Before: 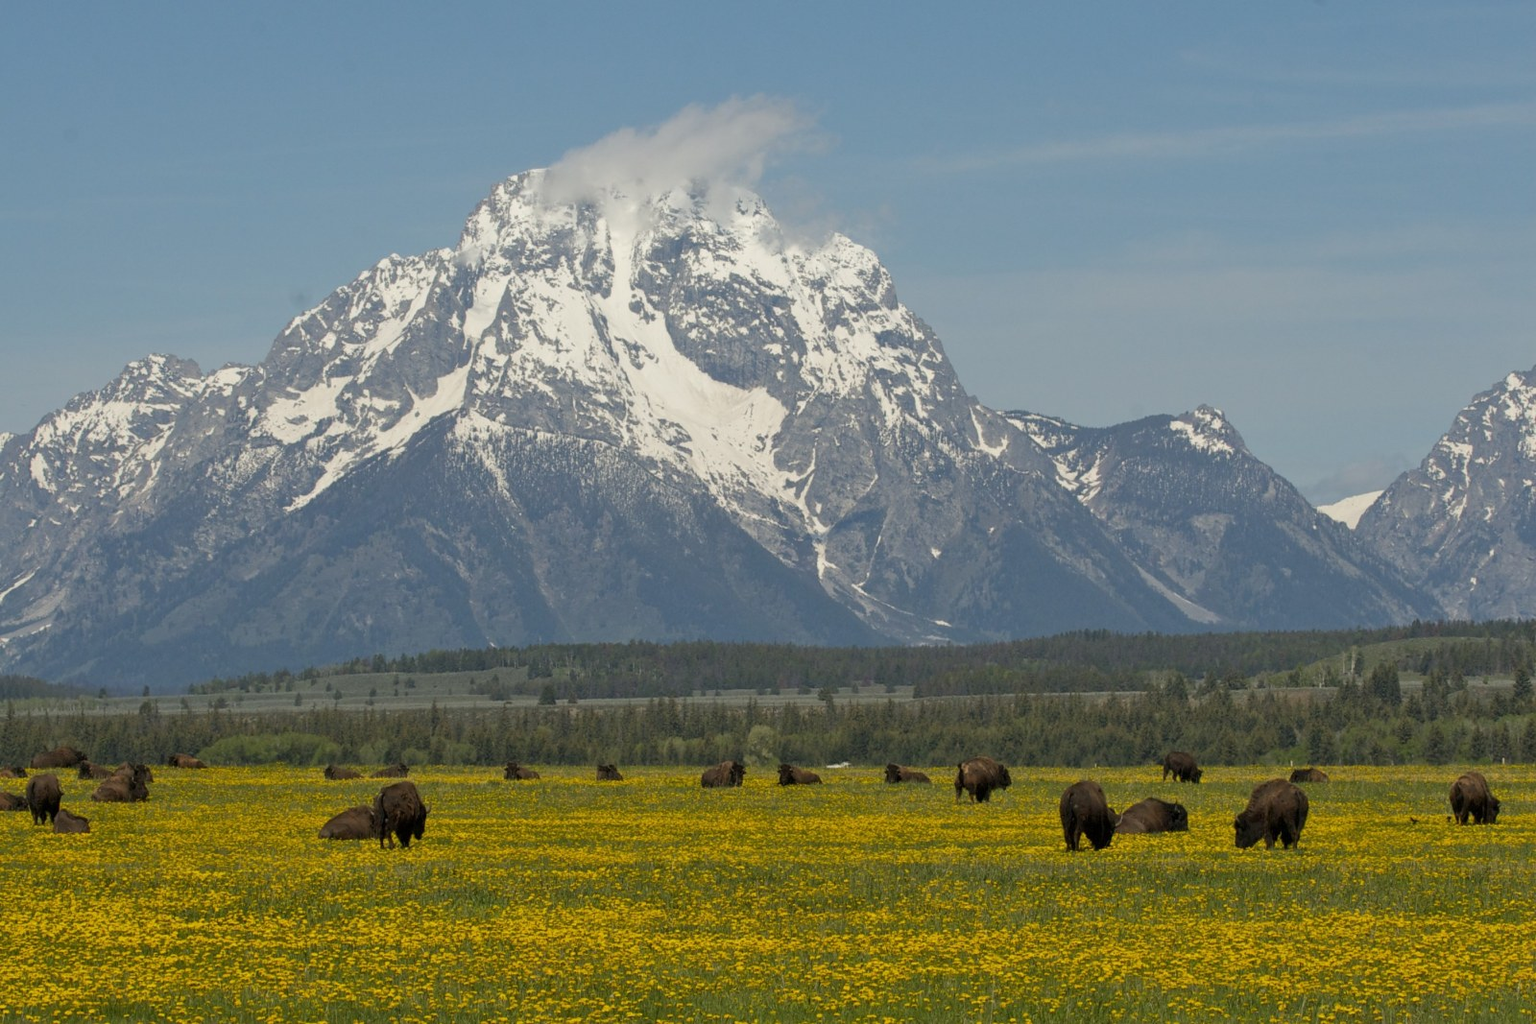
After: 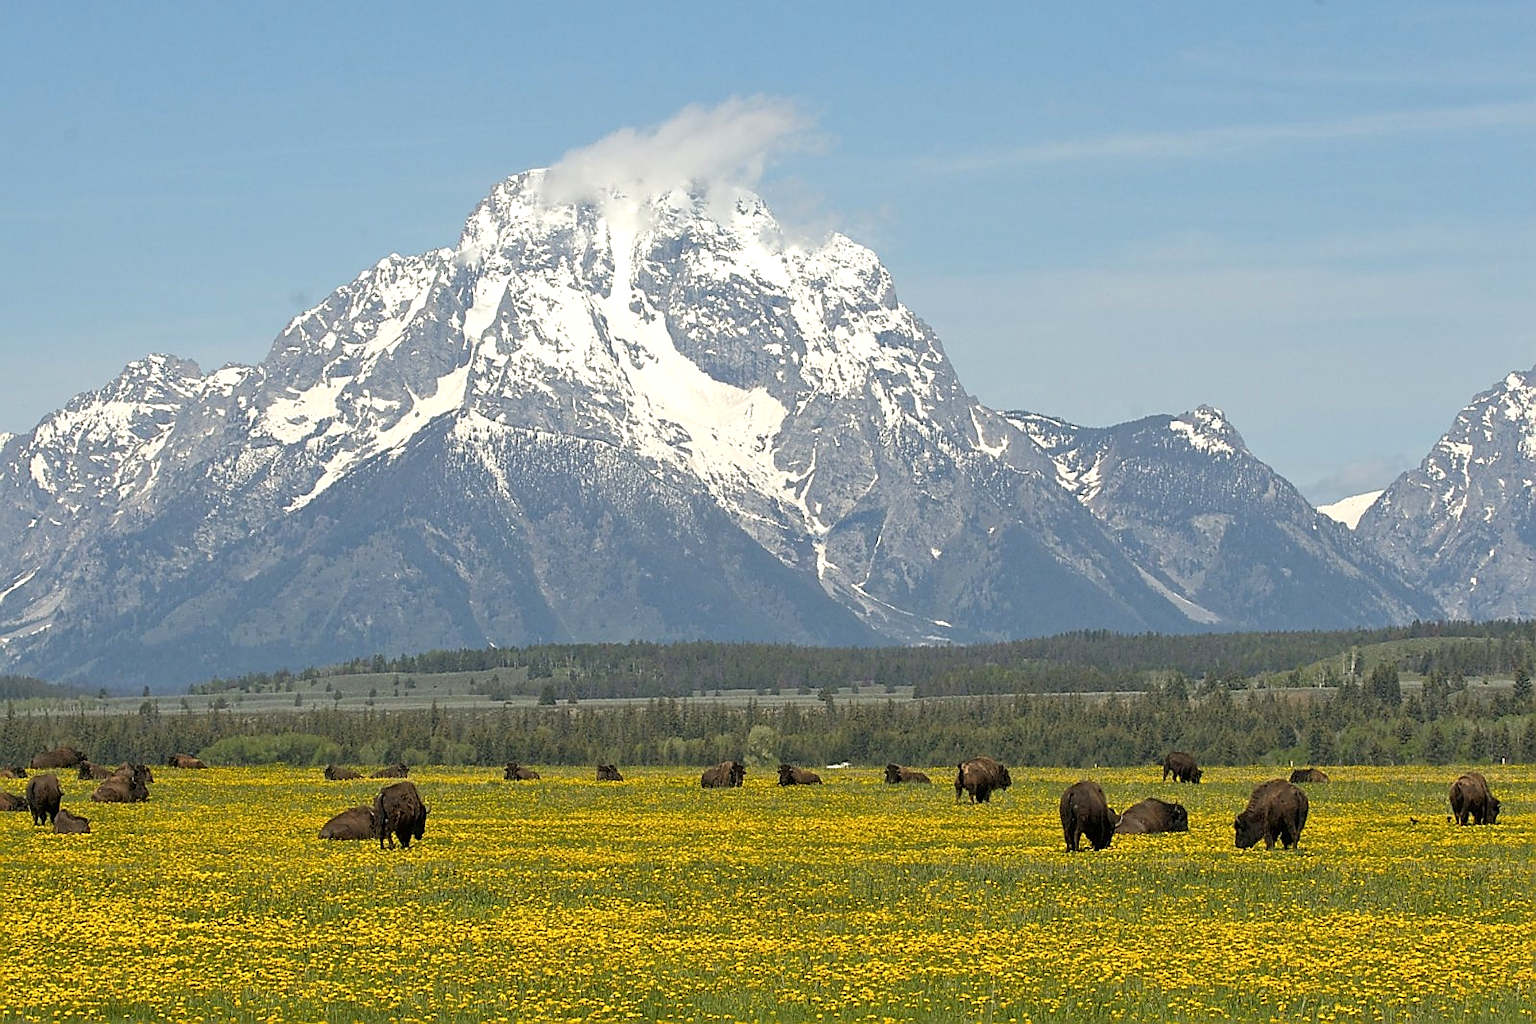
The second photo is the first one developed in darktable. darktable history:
sharpen: radius 1.356, amount 1.248, threshold 0.631
exposure: exposure 0.631 EV, compensate highlight preservation false
